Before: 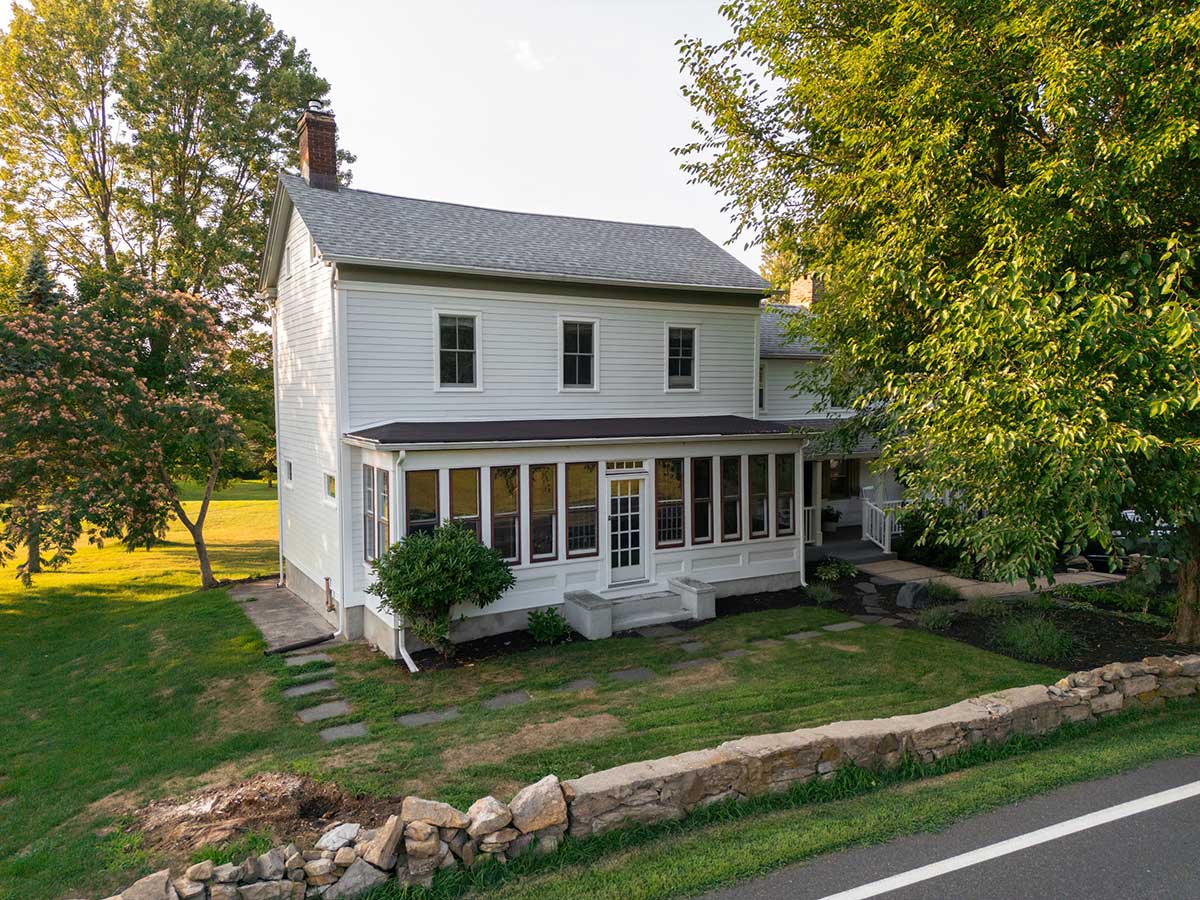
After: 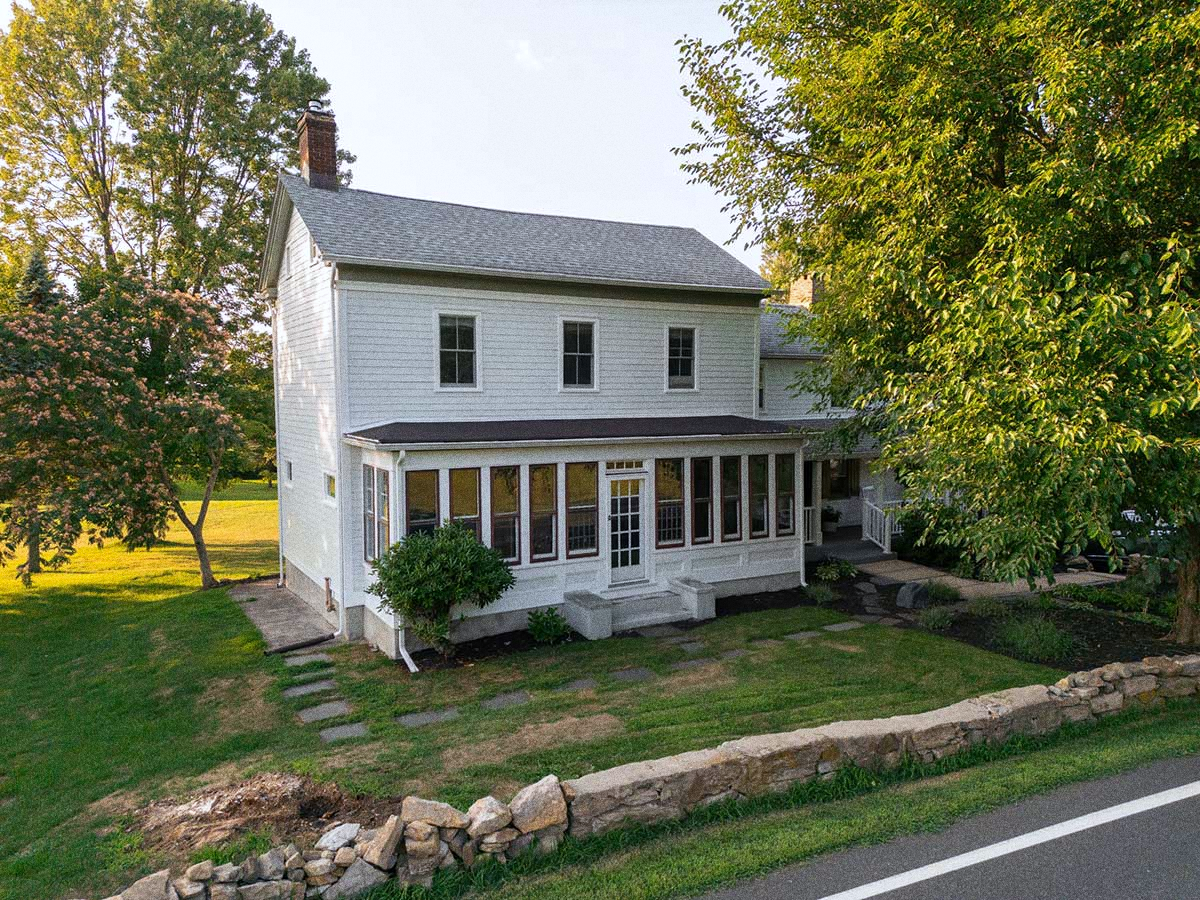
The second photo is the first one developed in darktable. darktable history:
grain: coarseness 0.09 ISO, strength 40%
white balance: red 0.98, blue 1.034
